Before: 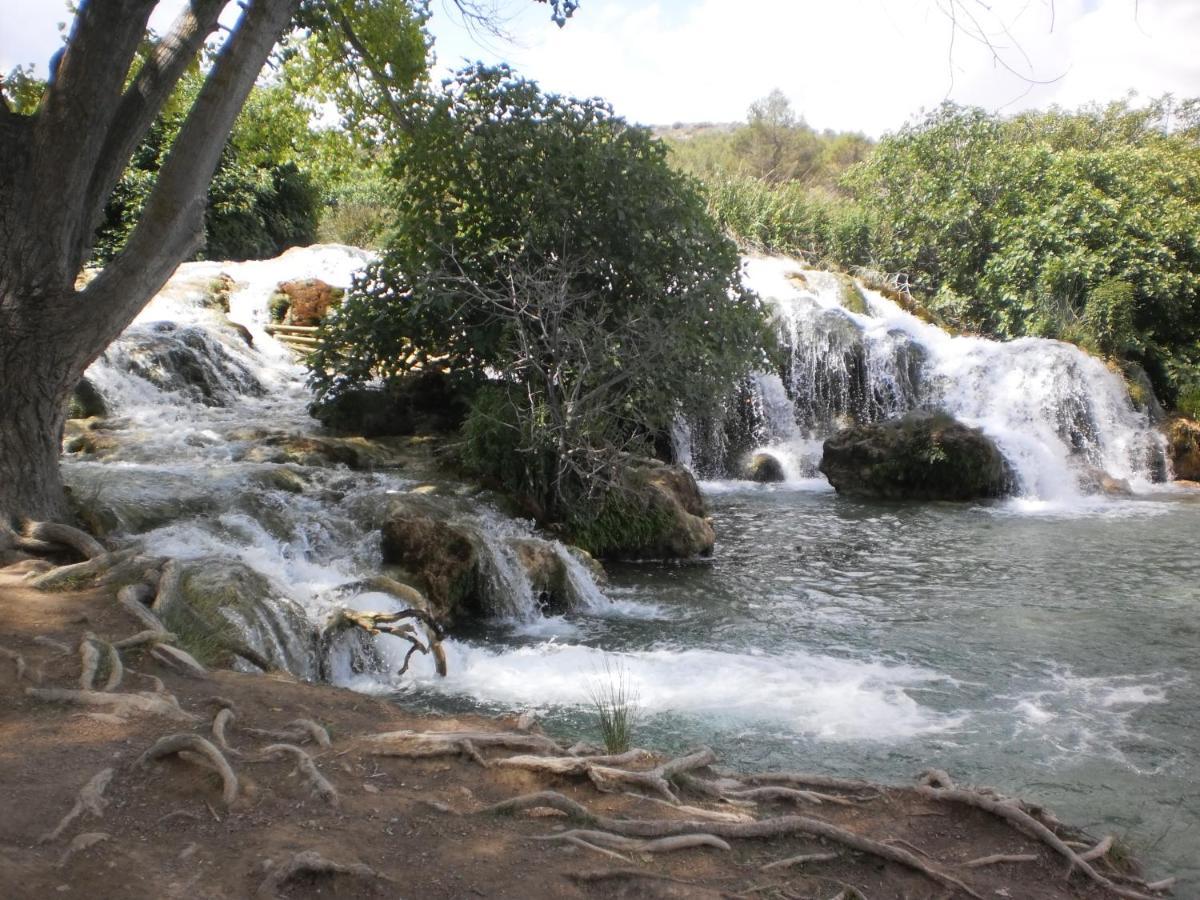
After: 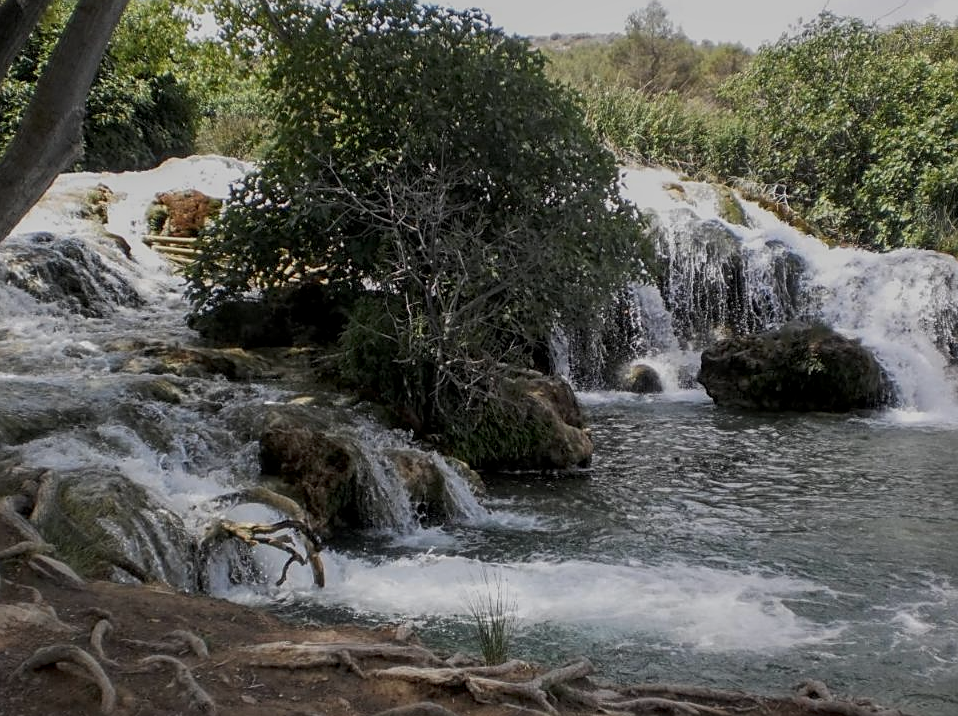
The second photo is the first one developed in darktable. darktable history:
crop and rotate: left 10.23%, top 9.906%, right 9.87%, bottom 10.472%
local contrast: detail 130%
exposure: exposure -0.961 EV, compensate highlight preservation false
sharpen: on, module defaults
